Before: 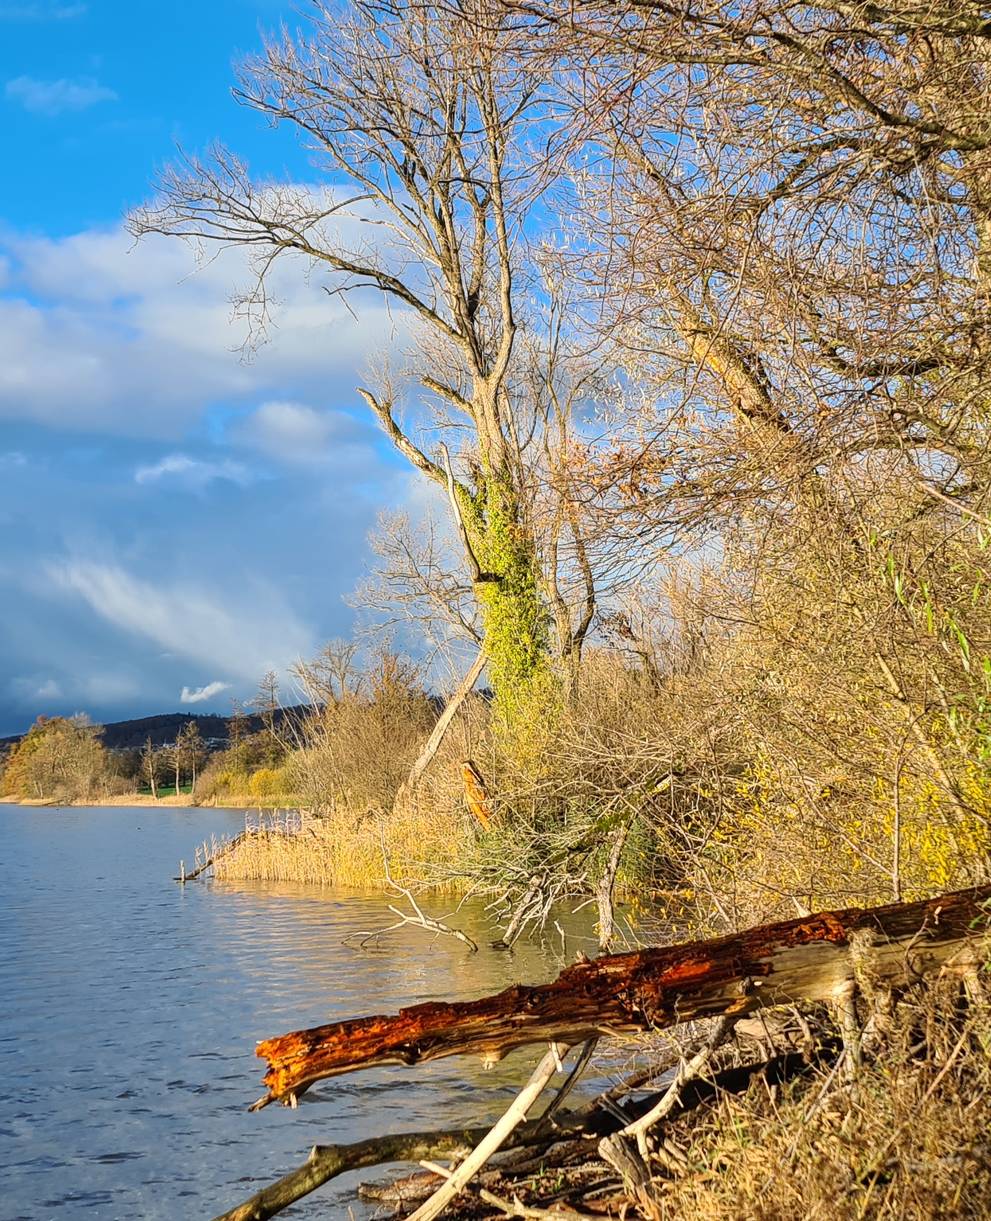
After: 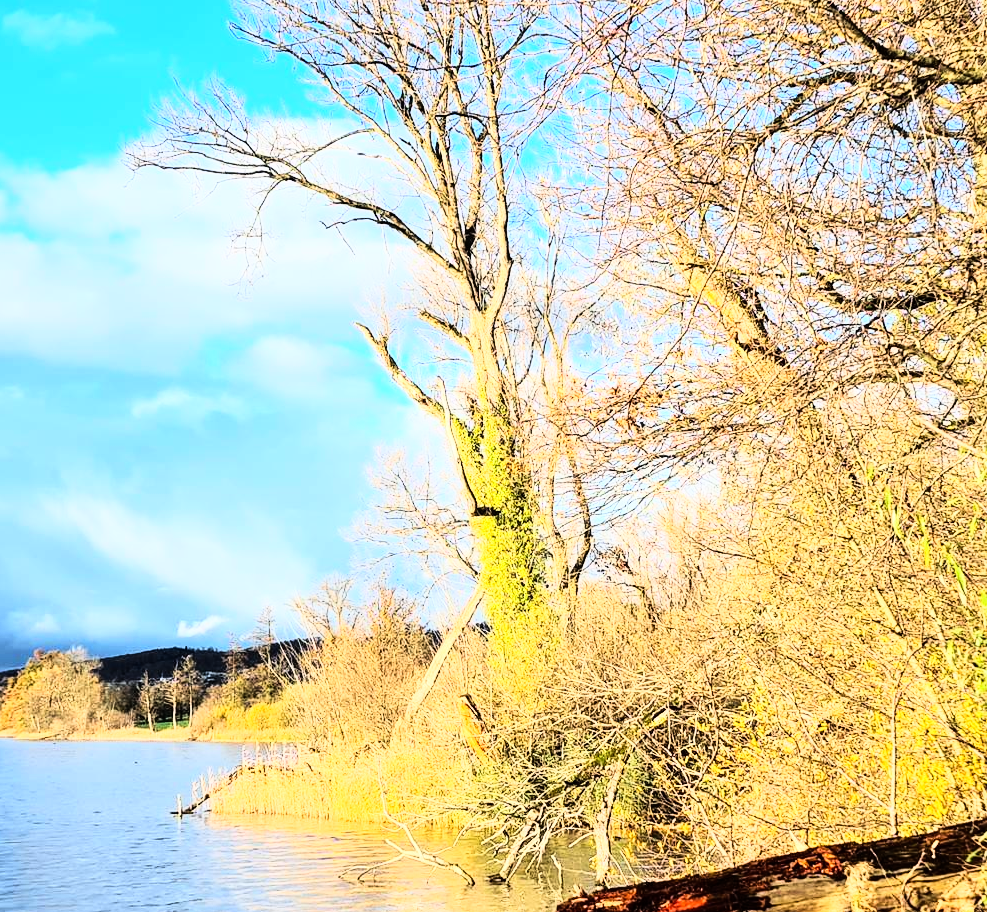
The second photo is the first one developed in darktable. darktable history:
rgb curve: curves: ch0 [(0, 0) (0.21, 0.15) (0.24, 0.21) (0.5, 0.75) (0.75, 0.96) (0.89, 0.99) (1, 1)]; ch1 [(0, 0.02) (0.21, 0.13) (0.25, 0.2) (0.5, 0.67) (0.75, 0.9) (0.89, 0.97) (1, 1)]; ch2 [(0, 0.02) (0.21, 0.13) (0.25, 0.2) (0.5, 0.67) (0.75, 0.9) (0.89, 0.97) (1, 1)], compensate middle gray true
crop: left 0.387%, top 5.469%, bottom 19.809%
